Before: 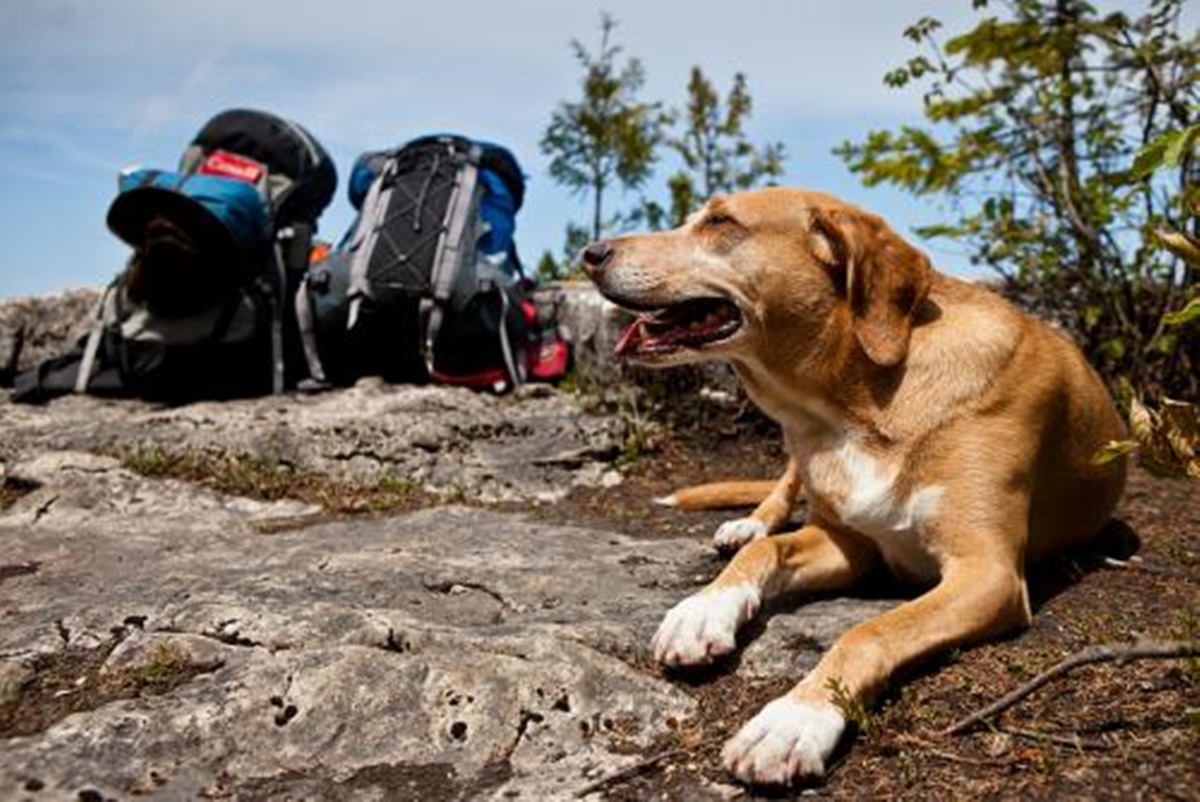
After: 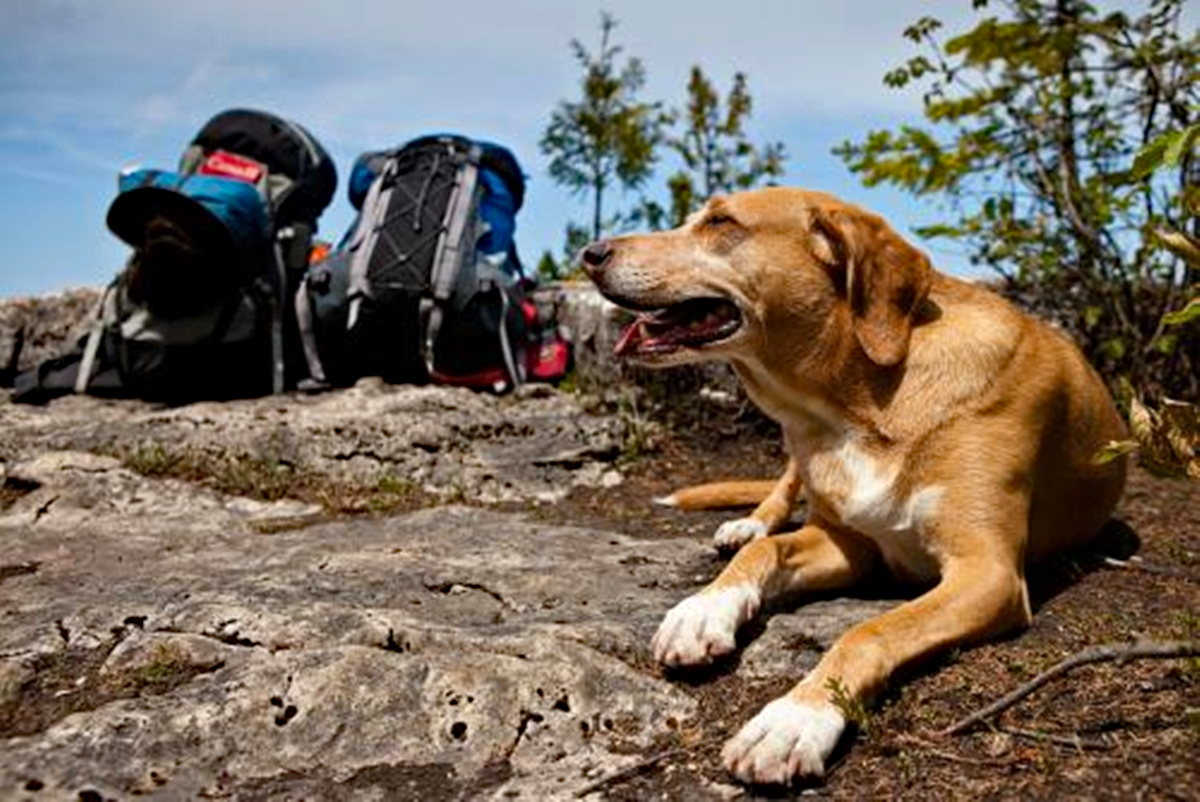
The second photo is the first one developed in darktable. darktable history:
haze removal: strength 0.303, distance 0.246, compatibility mode true, adaptive false
